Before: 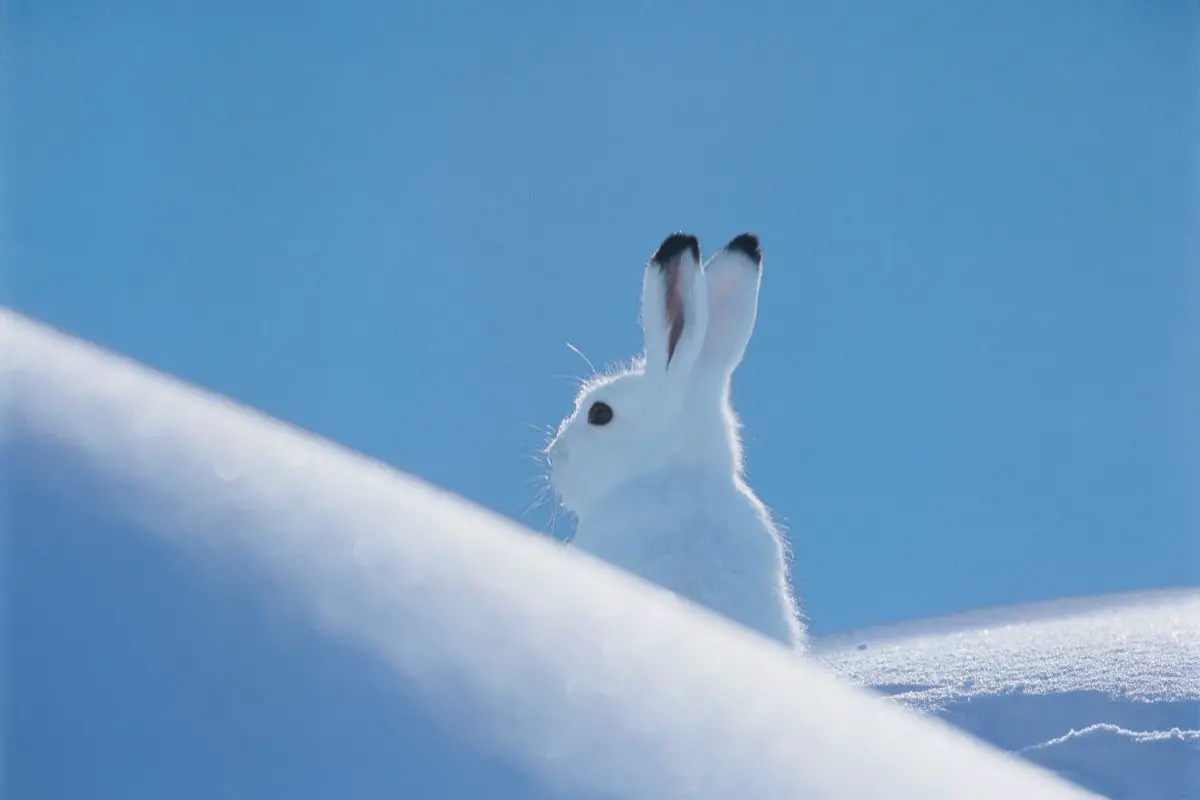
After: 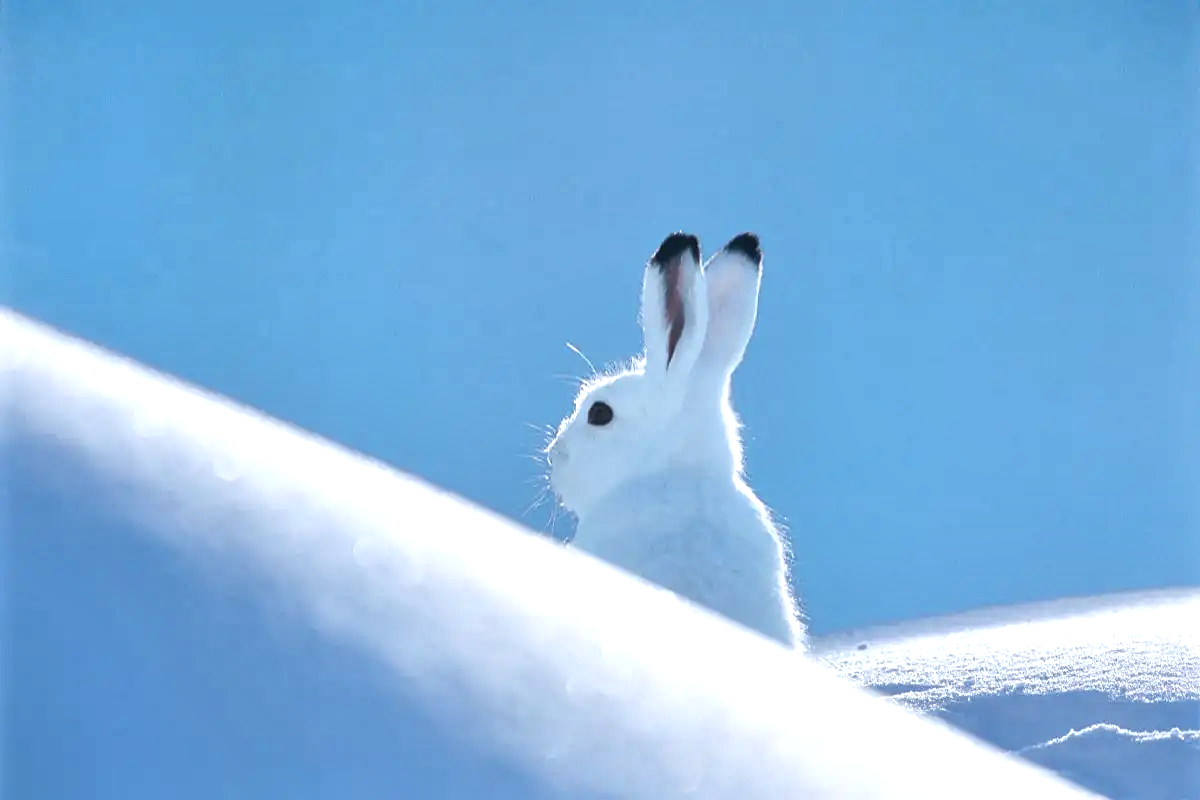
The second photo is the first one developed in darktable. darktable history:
sharpen: amount 0.21
exposure: black level correction 0.001, exposure 0.499 EV, compensate highlight preservation false
local contrast: mode bilateral grid, contrast 25, coarseness 60, detail 150%, midtone range 0.2
